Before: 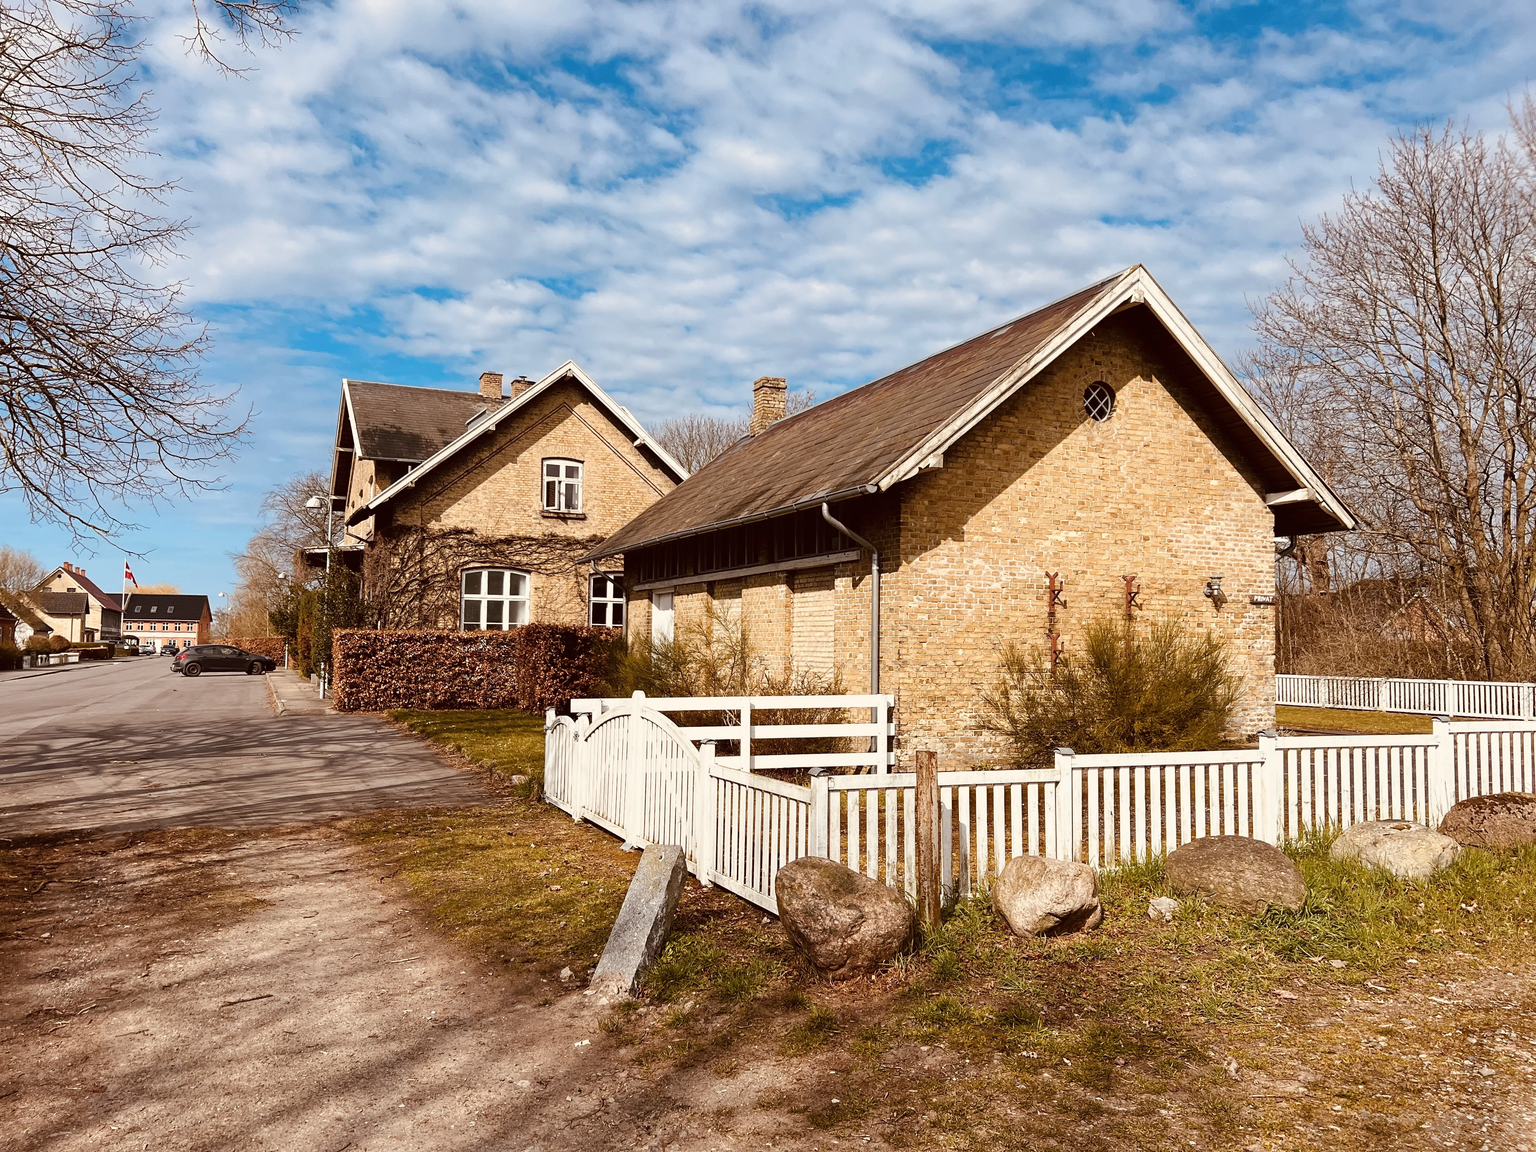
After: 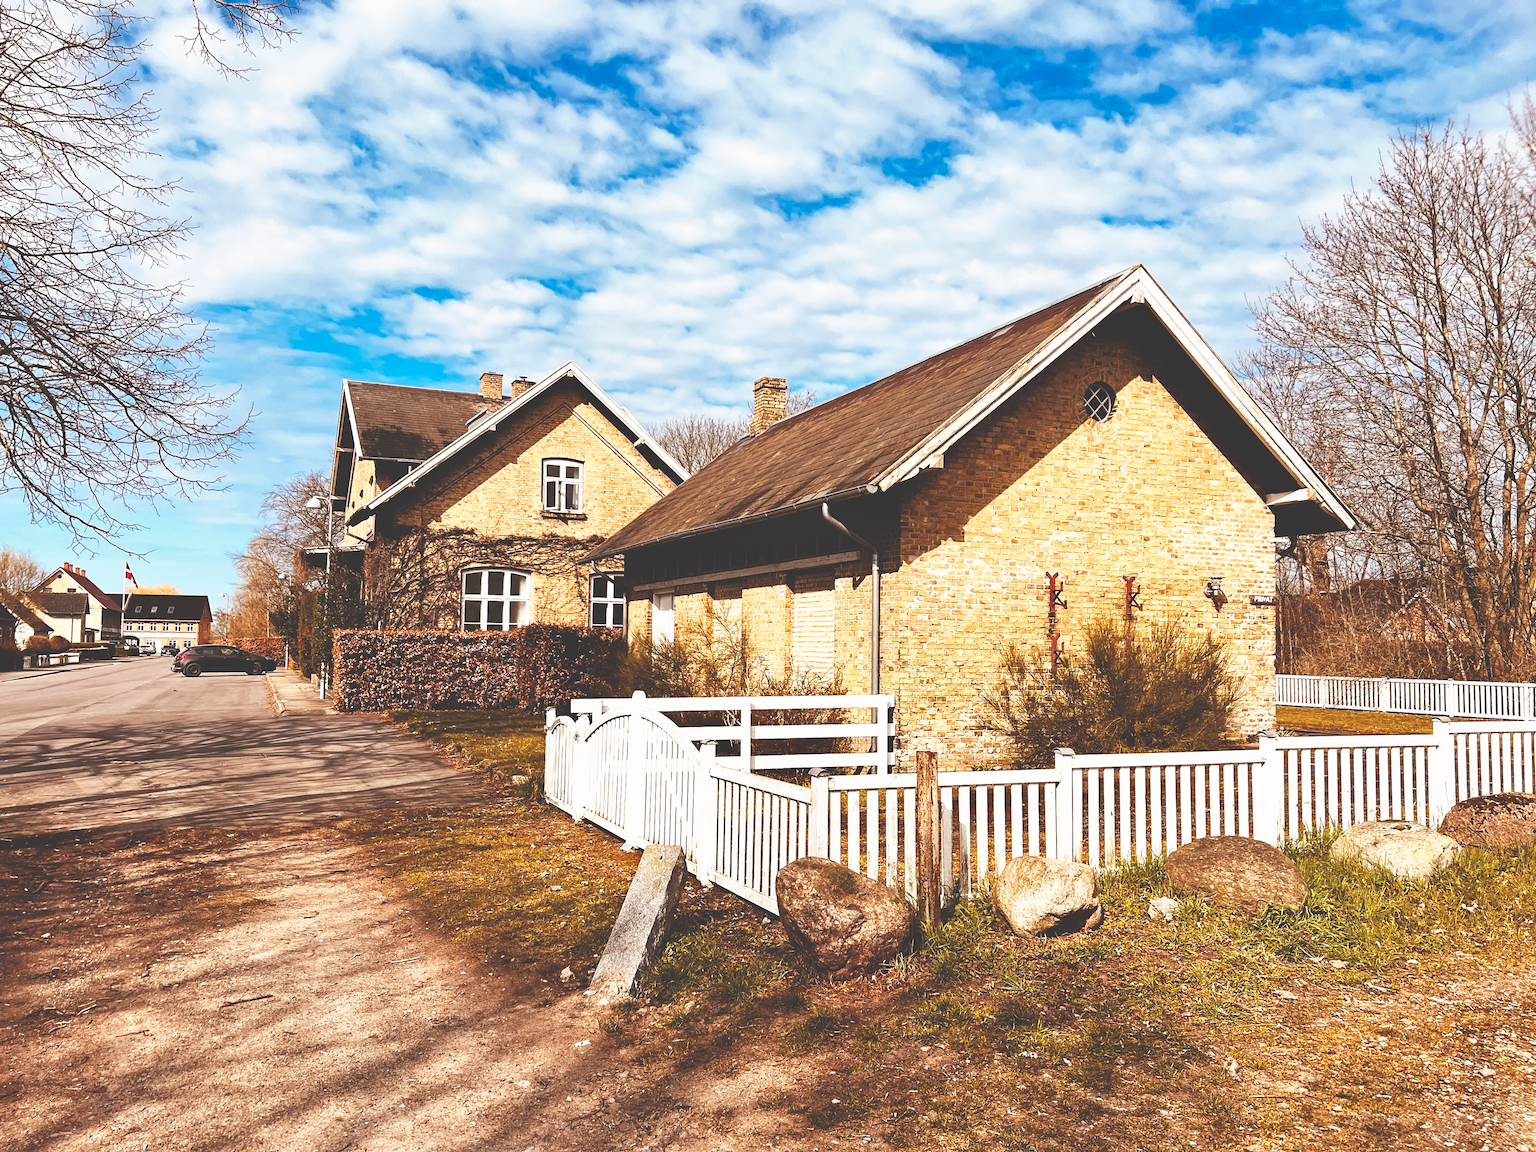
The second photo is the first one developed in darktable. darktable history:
base curve: curves: ch0 [(0, 0.036) (0.007, 0.037) (0.604, 0.887) (1, 1)], preserve colors none
shadows and highlights: shadows 37.27, highlights -28.18, soften with gaussian
color calibration: illuminant same as pipeline (D50), adaptation none (bypass)
